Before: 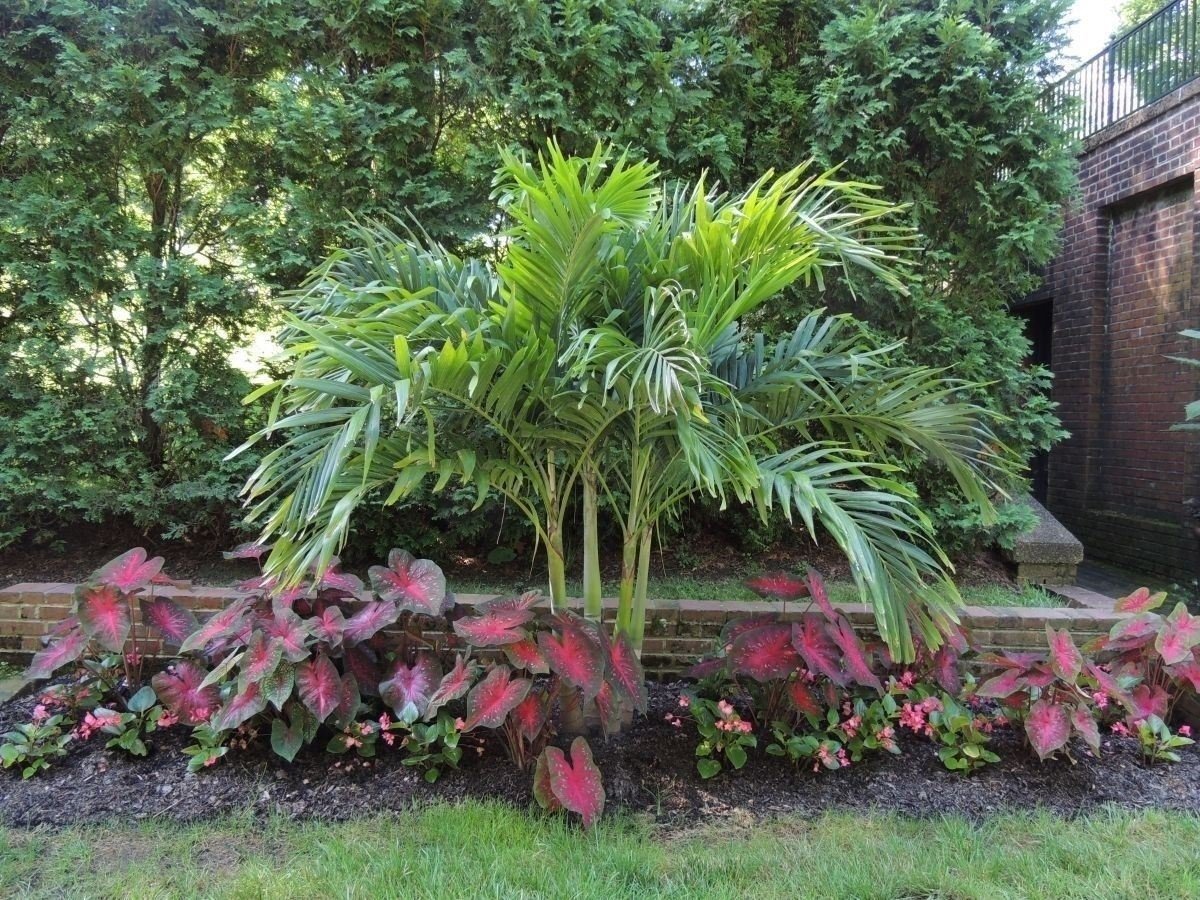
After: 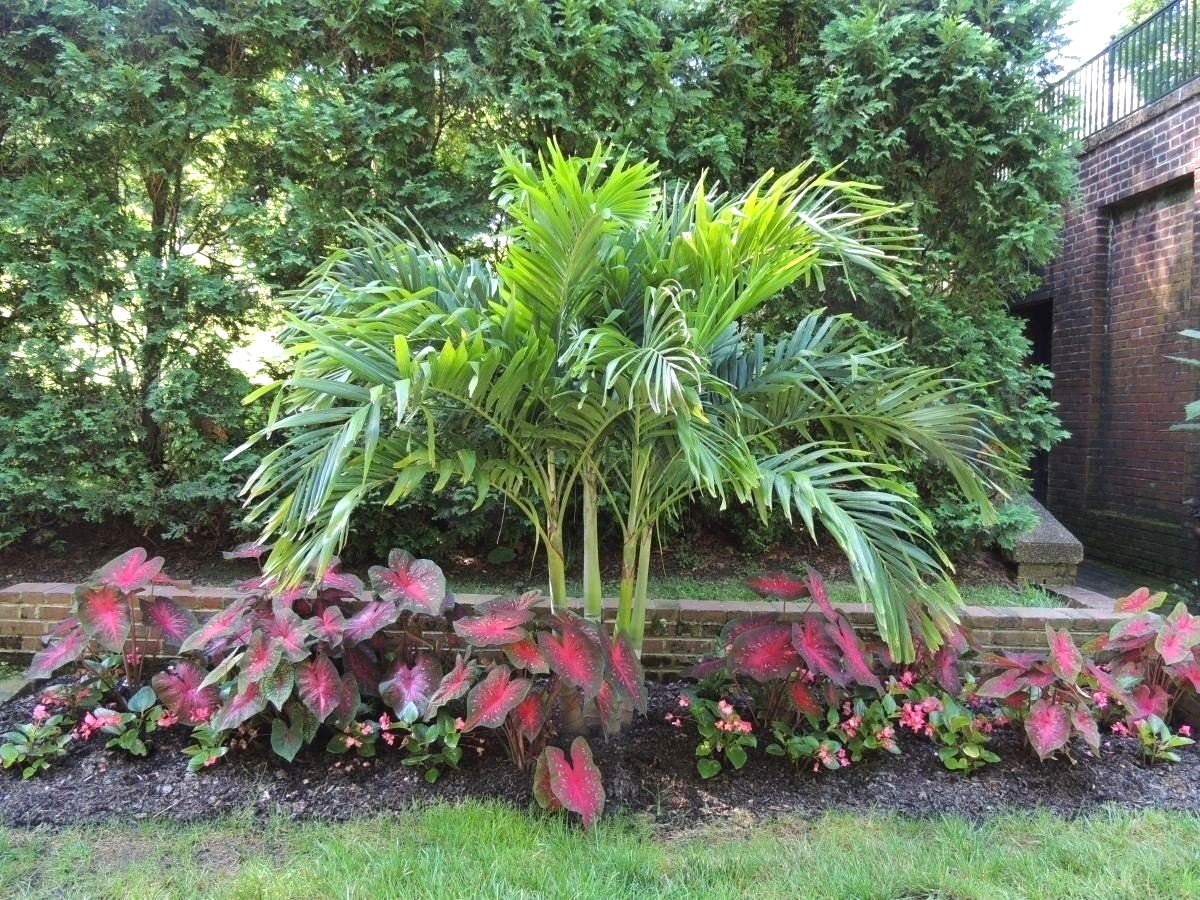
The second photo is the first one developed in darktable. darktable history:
contrast brightness saturation: contrast -0.02, brightness -0.01, saturation 0.03
exposure: black level correction 0, exposure 0.5 EV, compensate exposure bias true, compensate highlight preservation false
